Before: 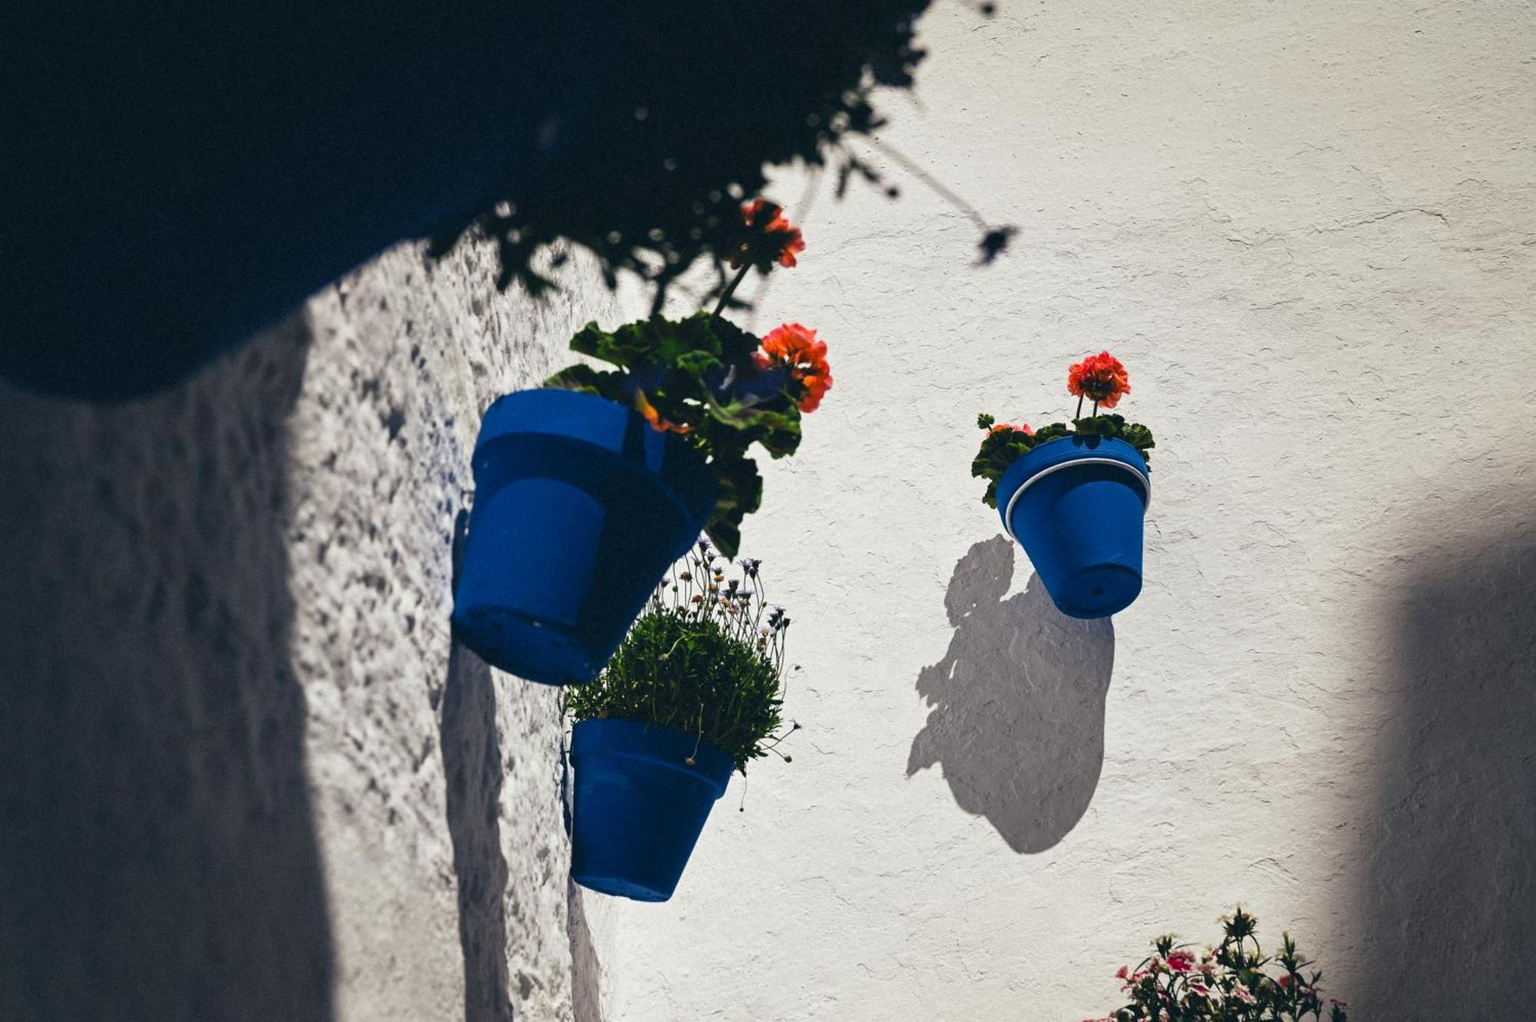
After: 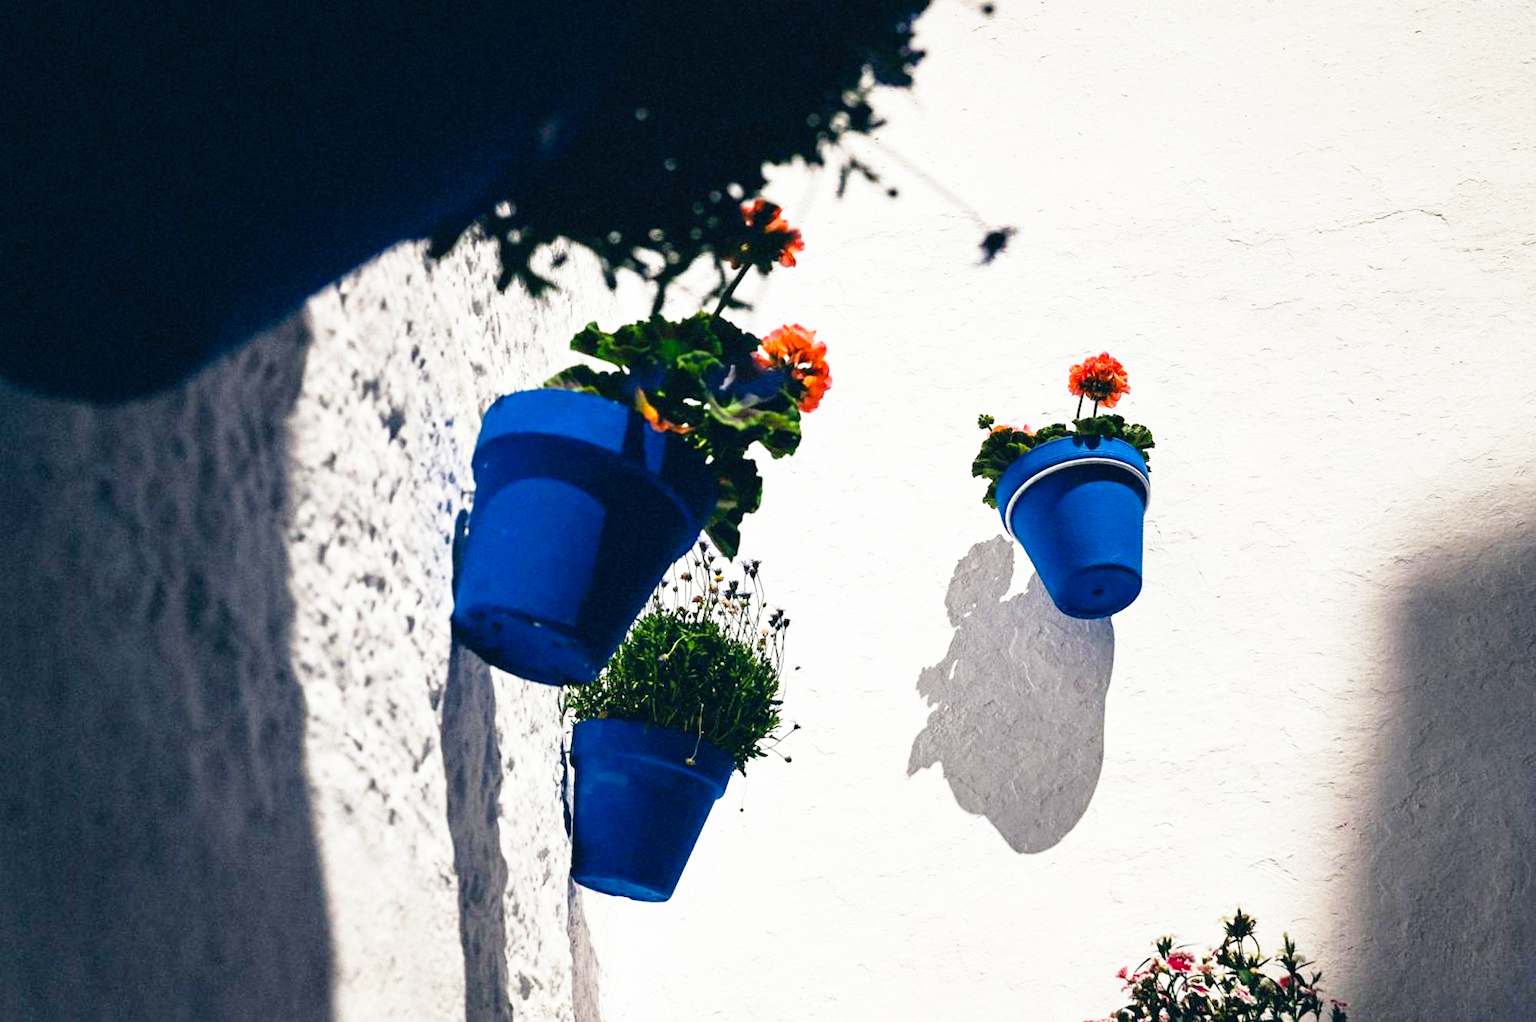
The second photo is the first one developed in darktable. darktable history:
base curve: curves: ch0 [(0, 0) (0.012, 0.01) (0.073, 0.168) (0.31, 0.711) (0.645, 0.957) (1, 1)], preserve colors none
